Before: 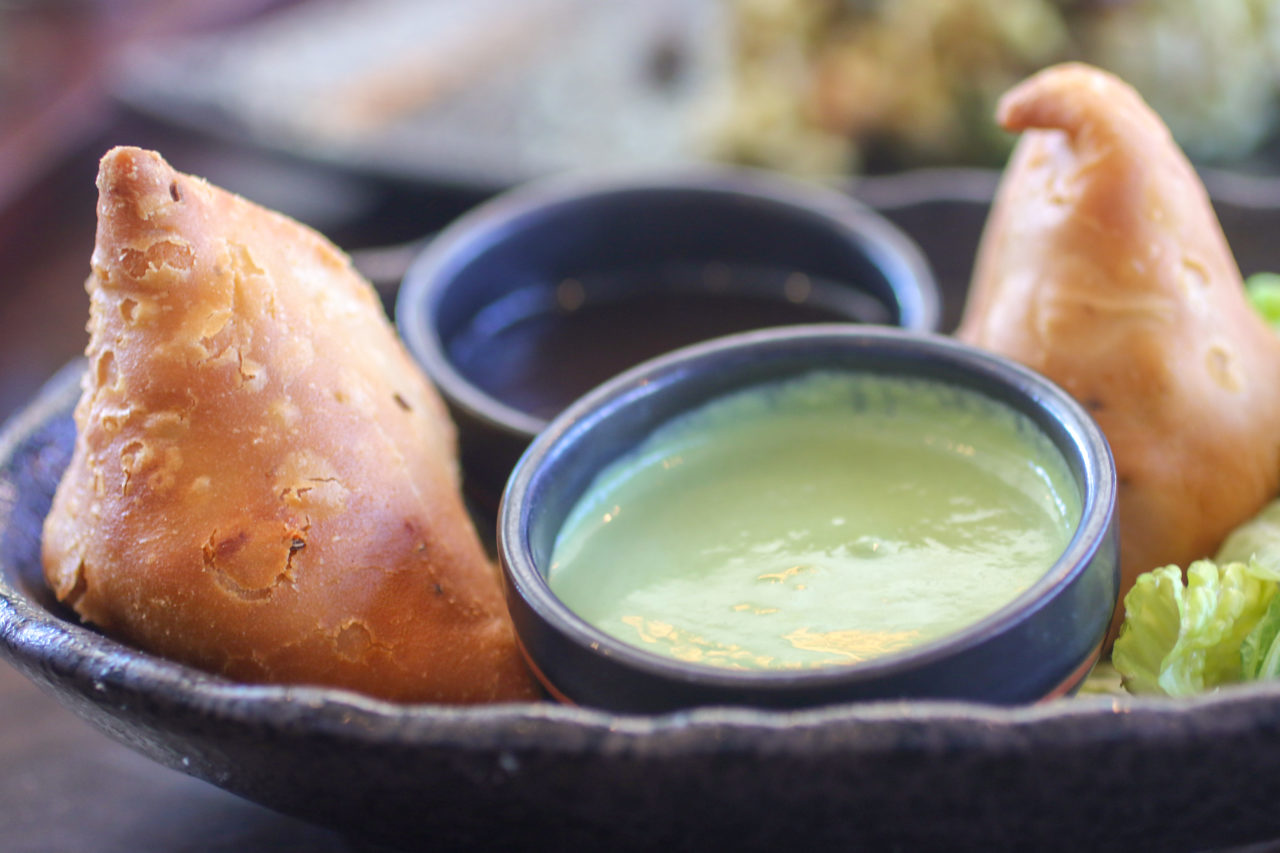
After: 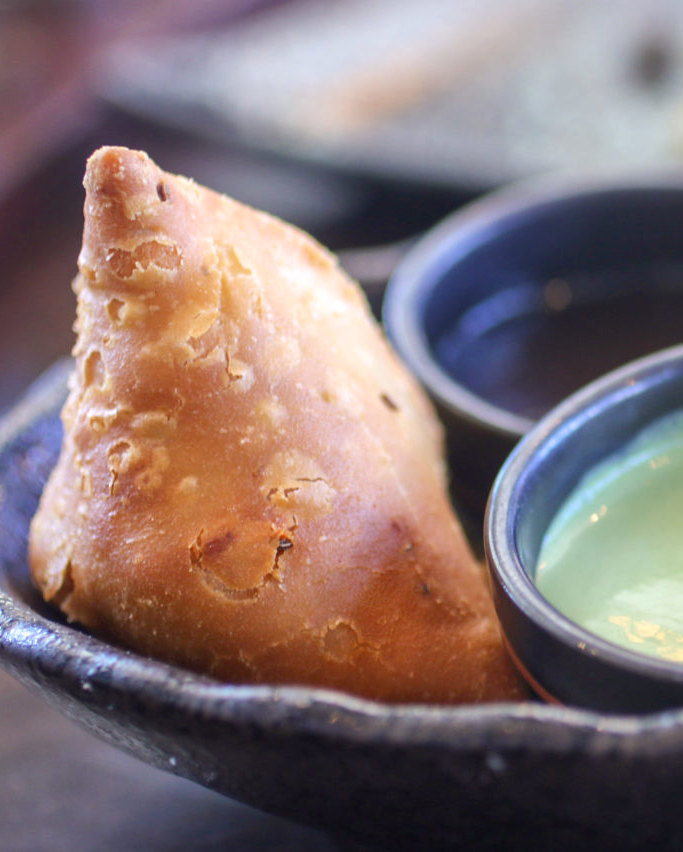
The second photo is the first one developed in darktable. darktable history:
local contrast: mode bilateral grid, contrast 24, coarseness 49, detail 122%, midtone range 0.2
crop: left 1.04%, right 45.565%, bottom 0.09%
